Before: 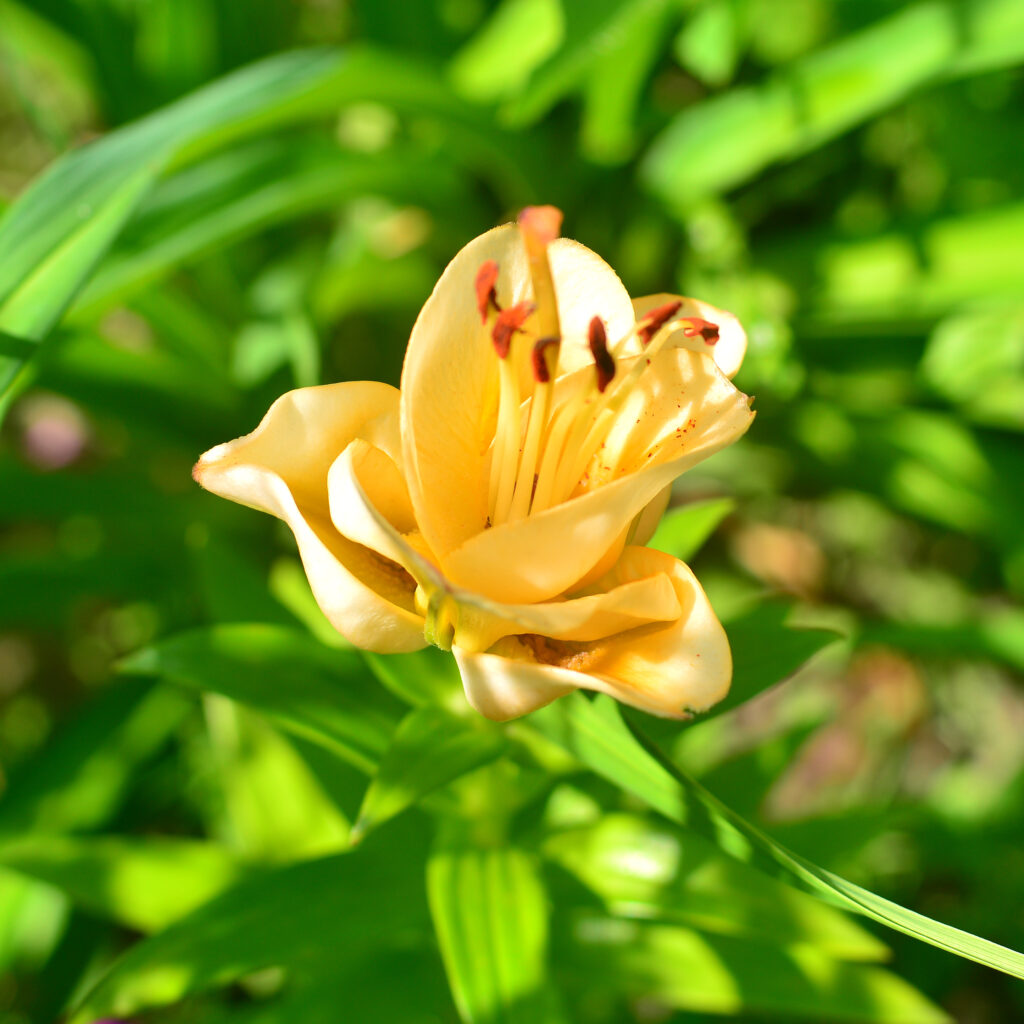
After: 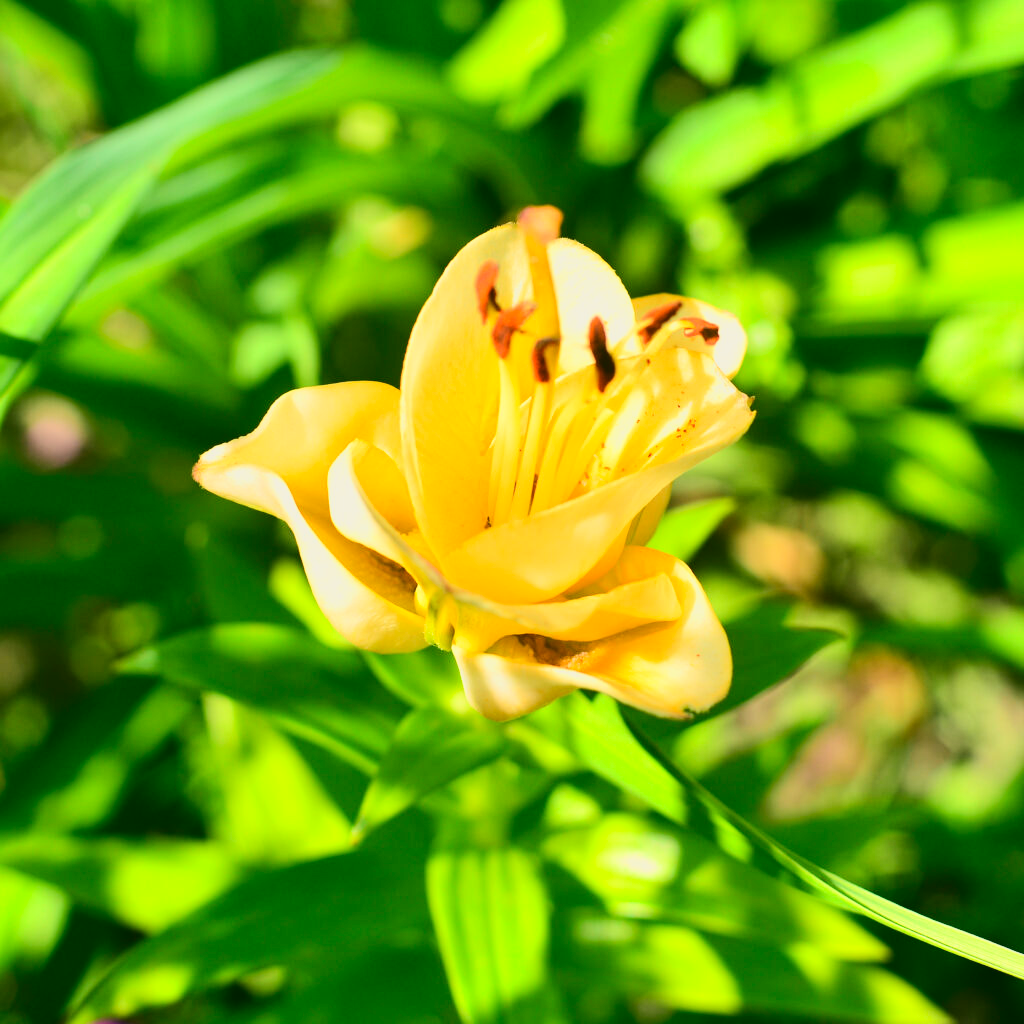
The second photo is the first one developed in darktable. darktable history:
color correction: highlights a* -0.441, highlights b* 9.13, shadows a* -9.08, shadows b* 0.563
tone curve: curves: ch0 [(0, 0.03) (0.113, 0.087) (0.207, 0.184) (0.515, 0.612) (0.712, 0.793) (1, 0.946)]; ch1 [(0, 0) (0.172, 0.123) (0.317, 0.279) (0.407, 0.401) (0.476, 0.482) (0.505, 0.499) (0.534, 0.534) (0.632, 0.645) (0.726, 0.745) (1, 1)]; ch2 [(0, 0) (0.411, 0.424) (0.505, 0.505) (0.521, 0.524) (0.541, 0.569) (0.65, 0.699) (1, 1)]
